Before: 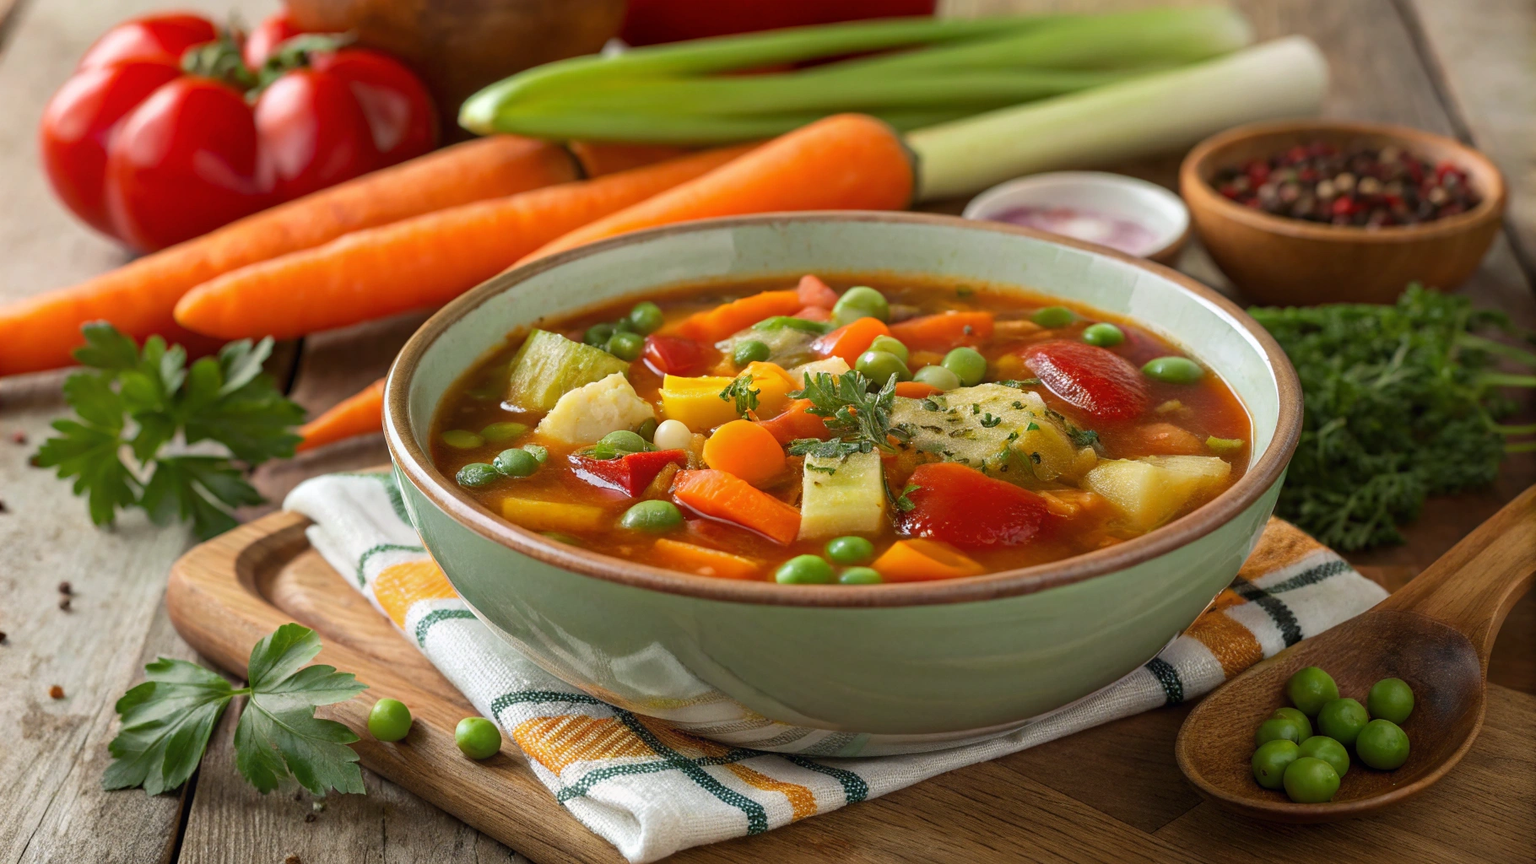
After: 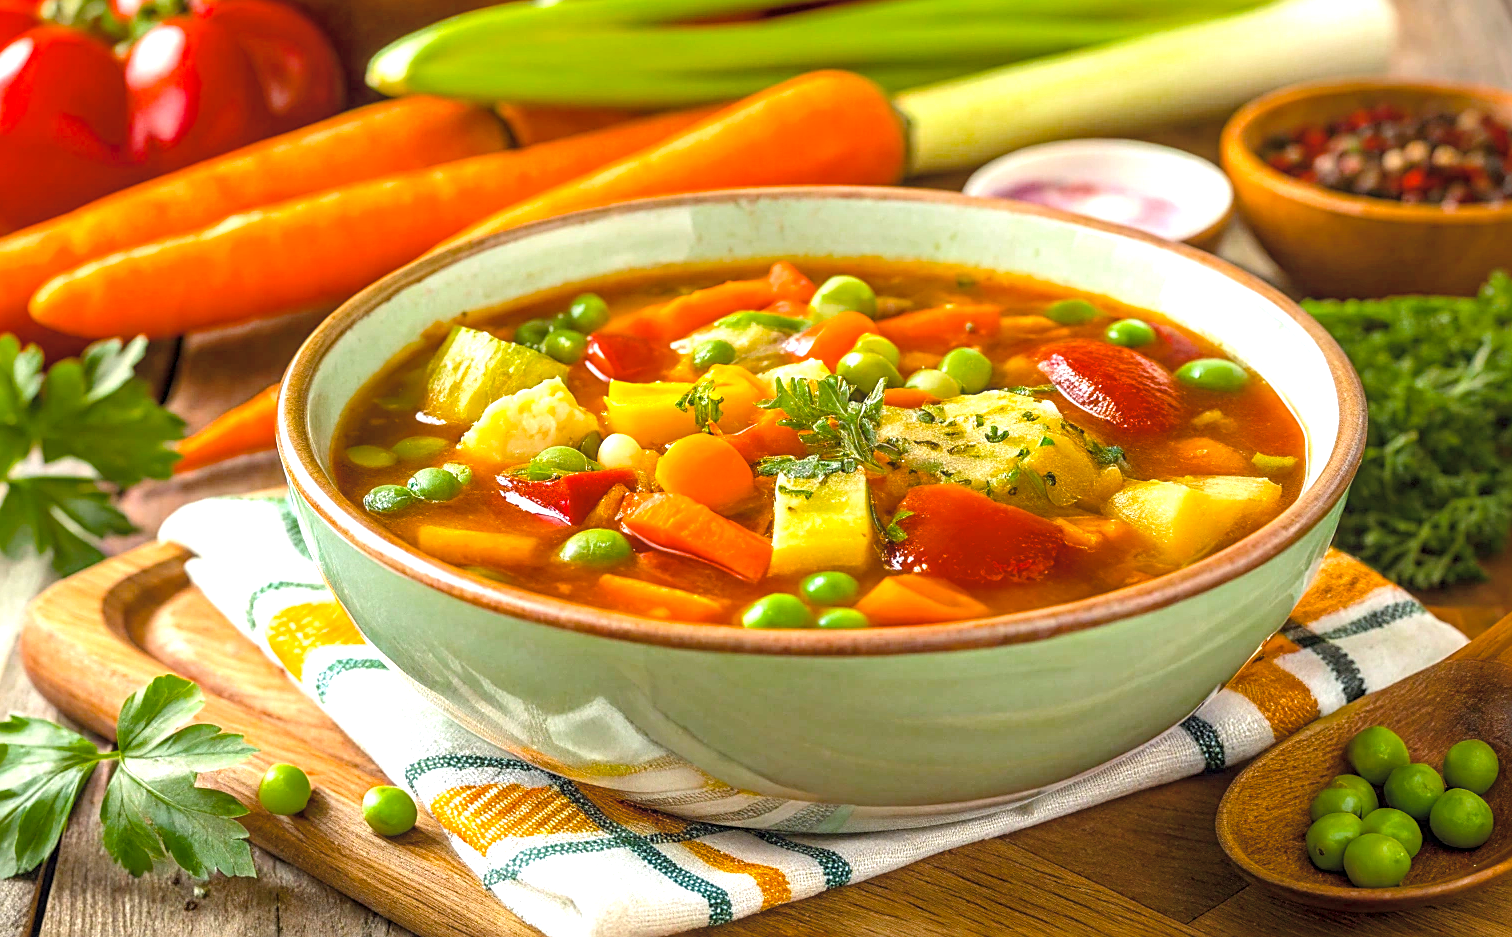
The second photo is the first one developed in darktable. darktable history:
tone equalizer: on, module defaults
color balance rgb: perceptual saturation grading › global saturation 25.76%, global vibrance 7.347%, saturation formula JzAzBz (2021)
crop: left 9.773%, top 6.257%, right 7.103%, bottom 2.165%
sharpen: on, module defaults
exposure: black level correction 0, exposure 1.096 EV, compensate highlight preservation false
local contrast: on, module defaults
contrast brightness saturation: brightness 0.147
